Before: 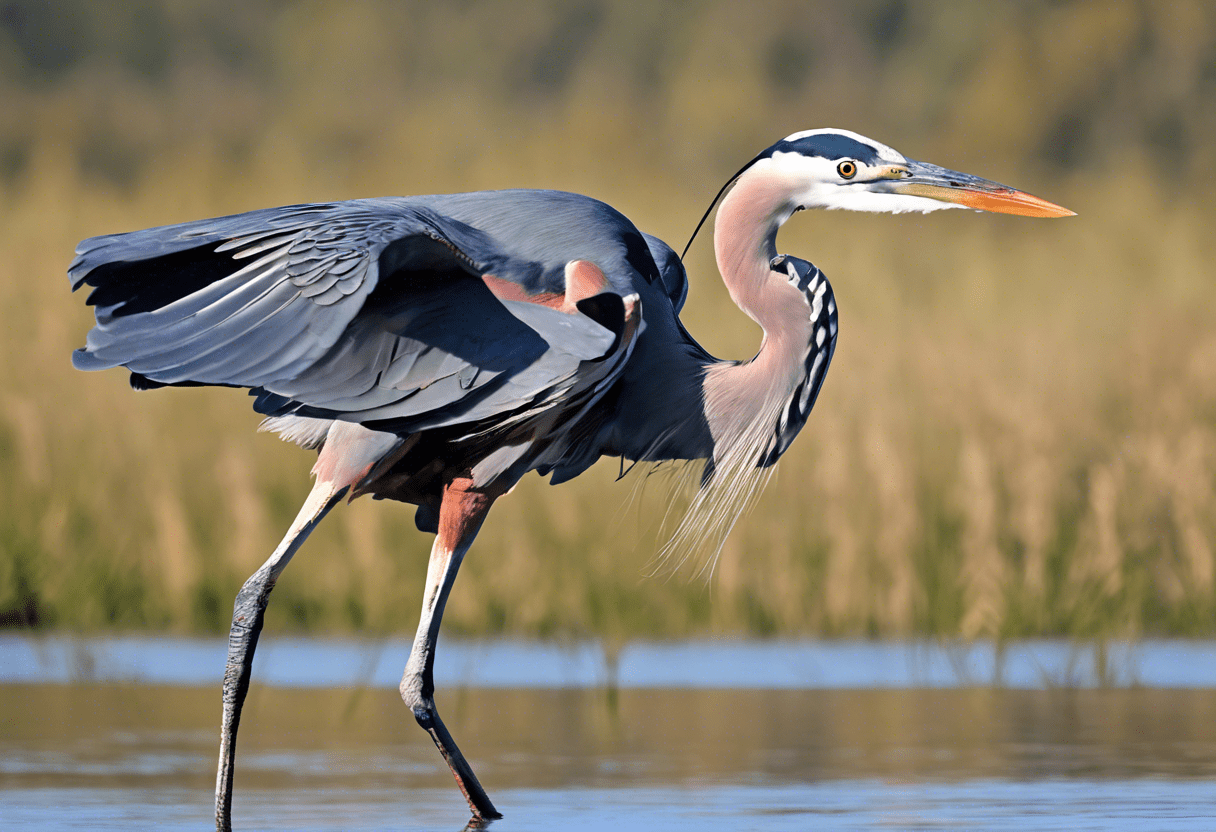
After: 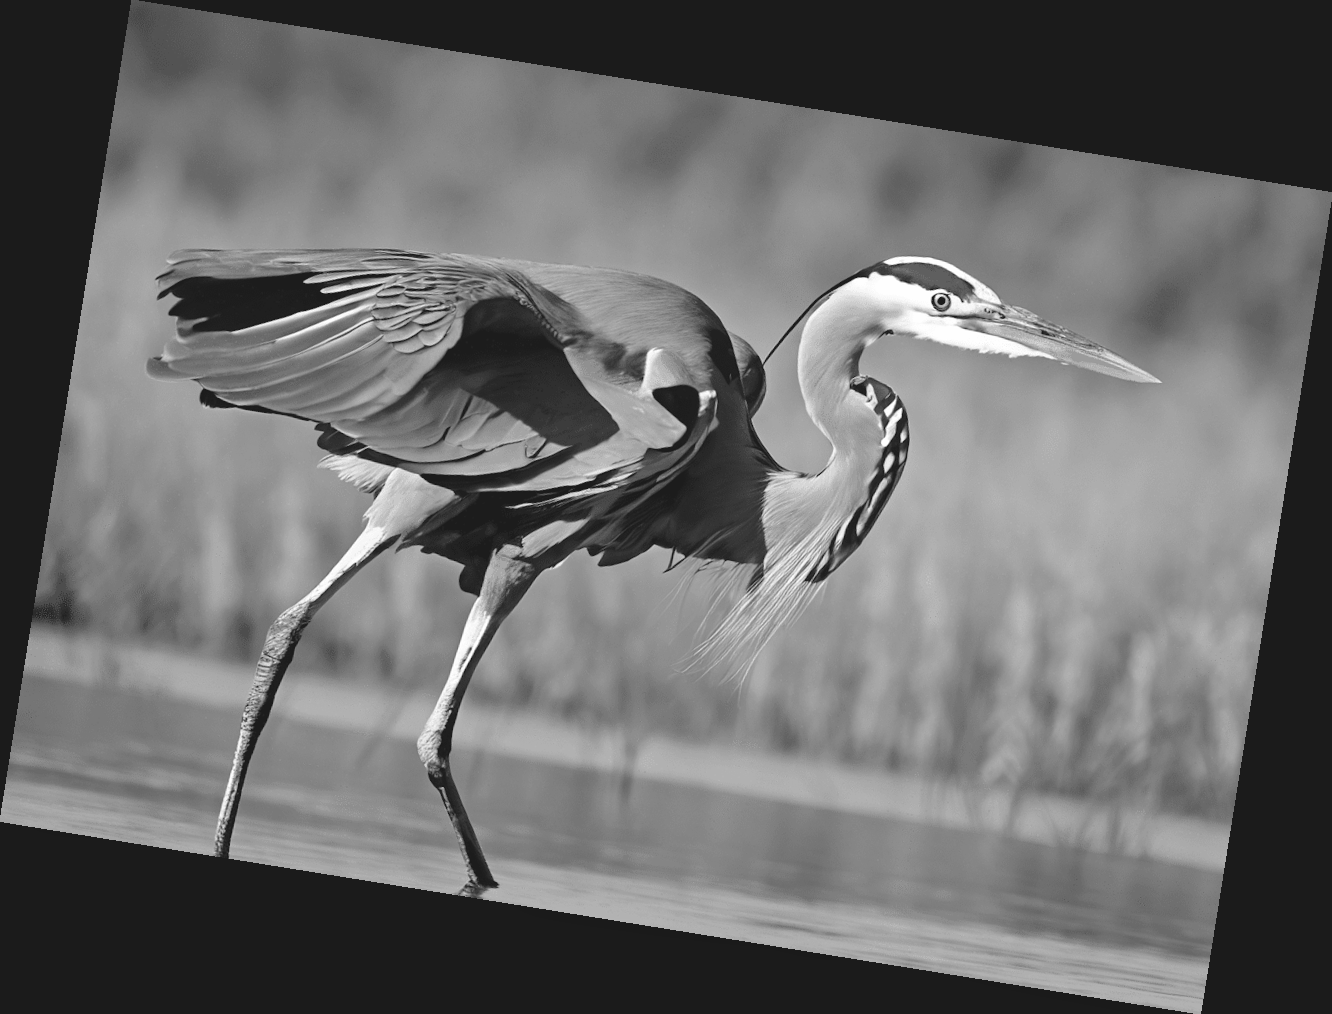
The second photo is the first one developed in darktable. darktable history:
rotate and perspective: rotation 9.12°, automatic cropping off
monochrome: a 32, b 64, size 2.3, highlights 1
color balance: lift [1.007, 1, 1, 1], gamma [1.097, 1, 1, 1]
